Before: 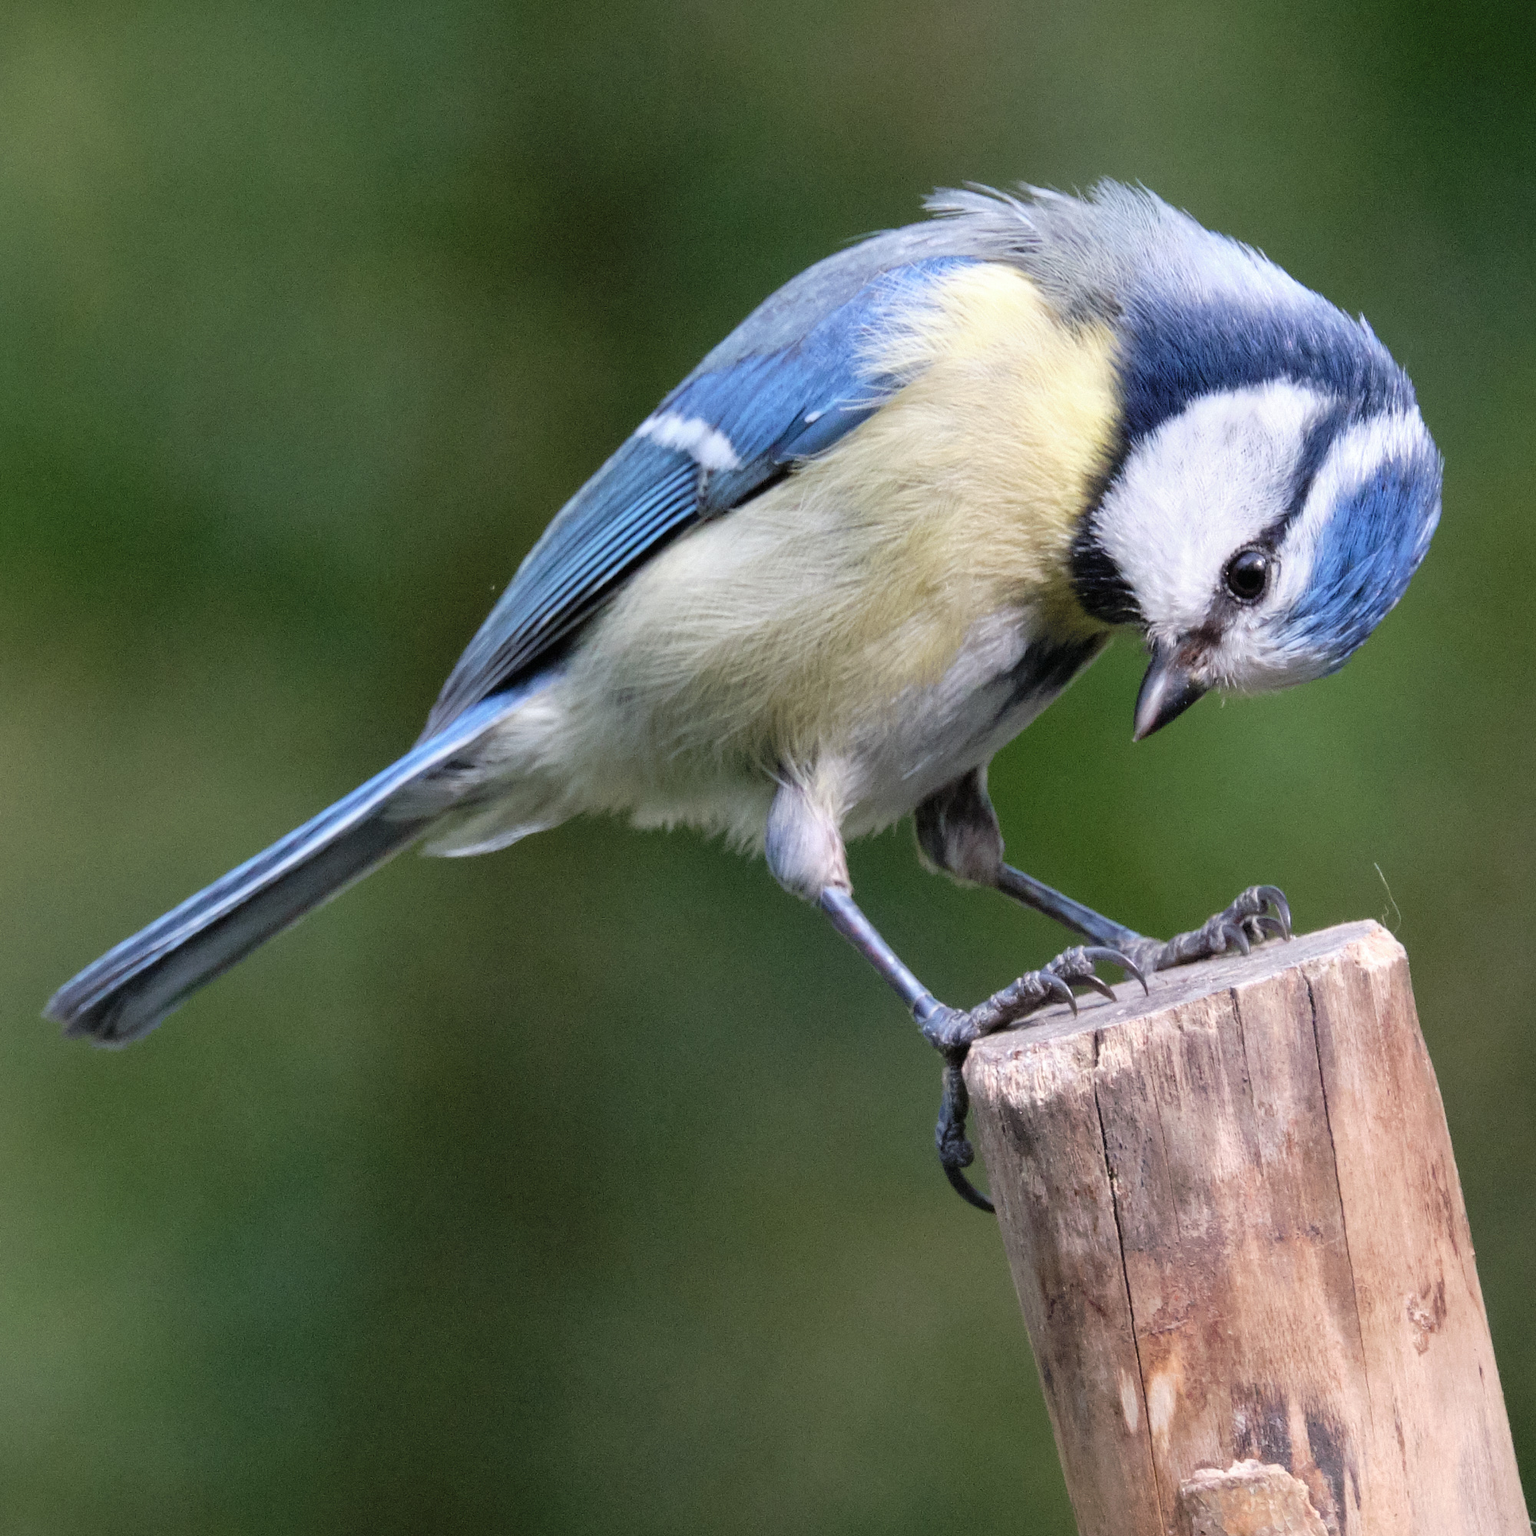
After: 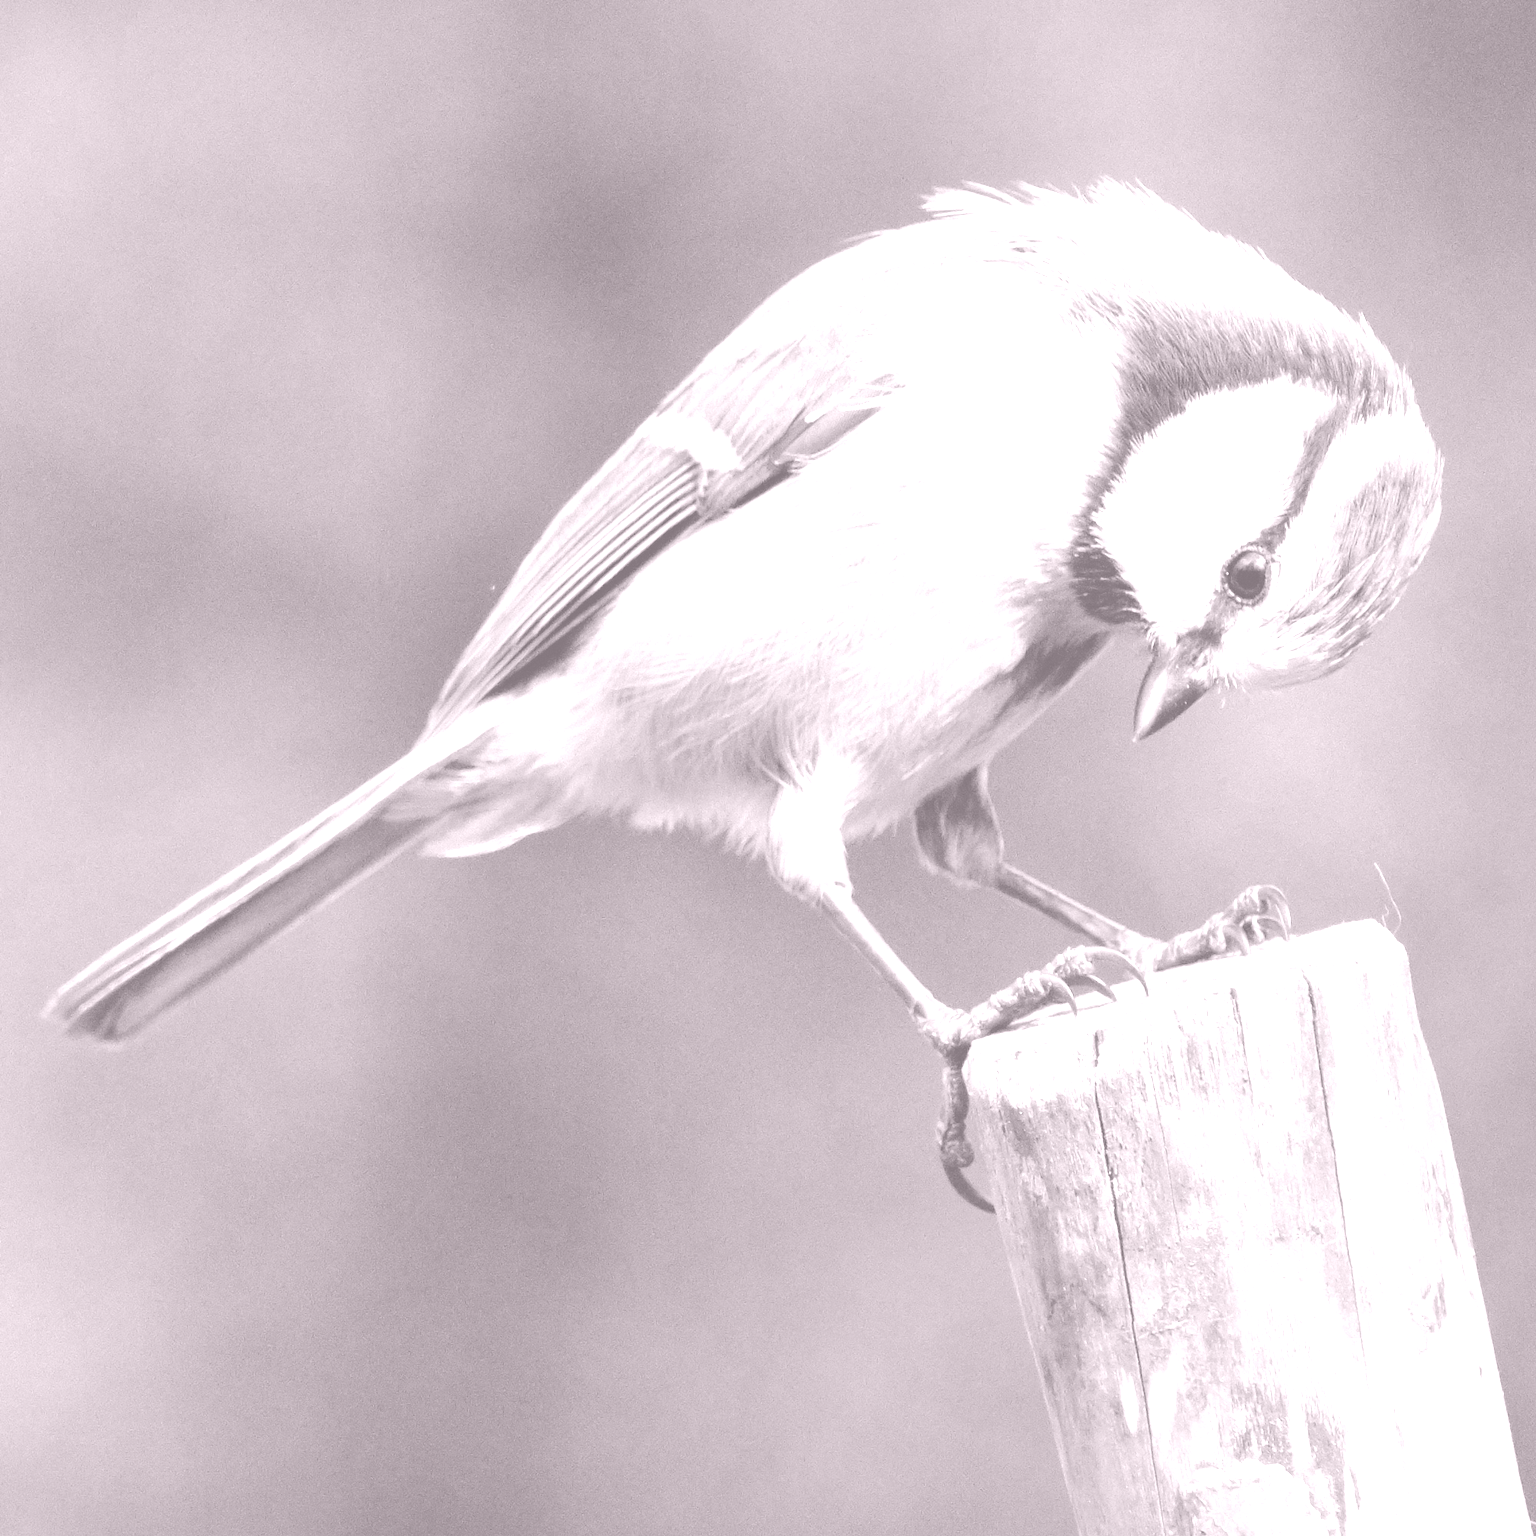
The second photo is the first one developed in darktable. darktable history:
colorize: hue 25.2°, saturation 83%, source mix 82%, lightness 79%, version 1
color zones: curves: ch0 [(0.11, 0.396) (0.195, 0.36) (0.25, 0.5) (0.303, 0.412) (0.357, 0.544) (0.75, 0.5) (0.967, 0.328)]; ch1 [(0, 0.468) (0.112, 0.512) (0.202, 0.6) (0.25, 0.5) (0.307, 0.352) (0.357, 0.544) (0.75, 0.5) (0.963, 0.524)]
